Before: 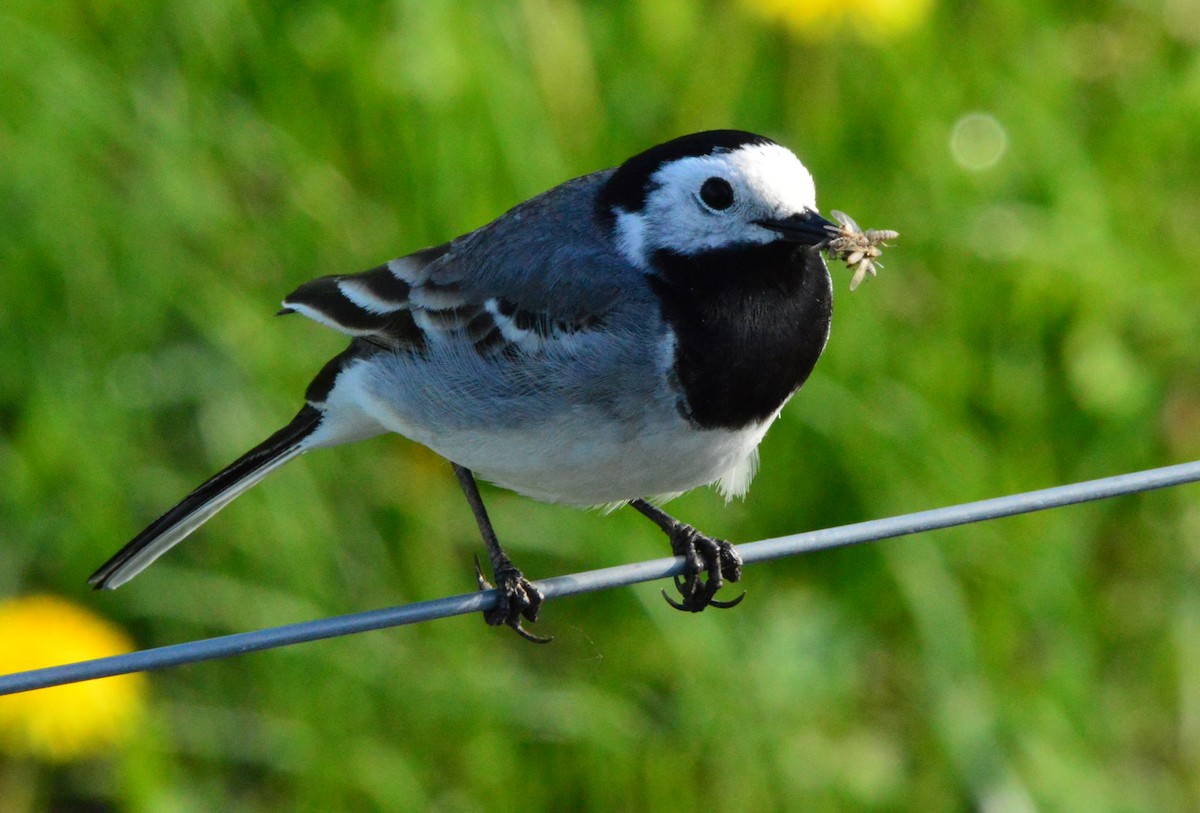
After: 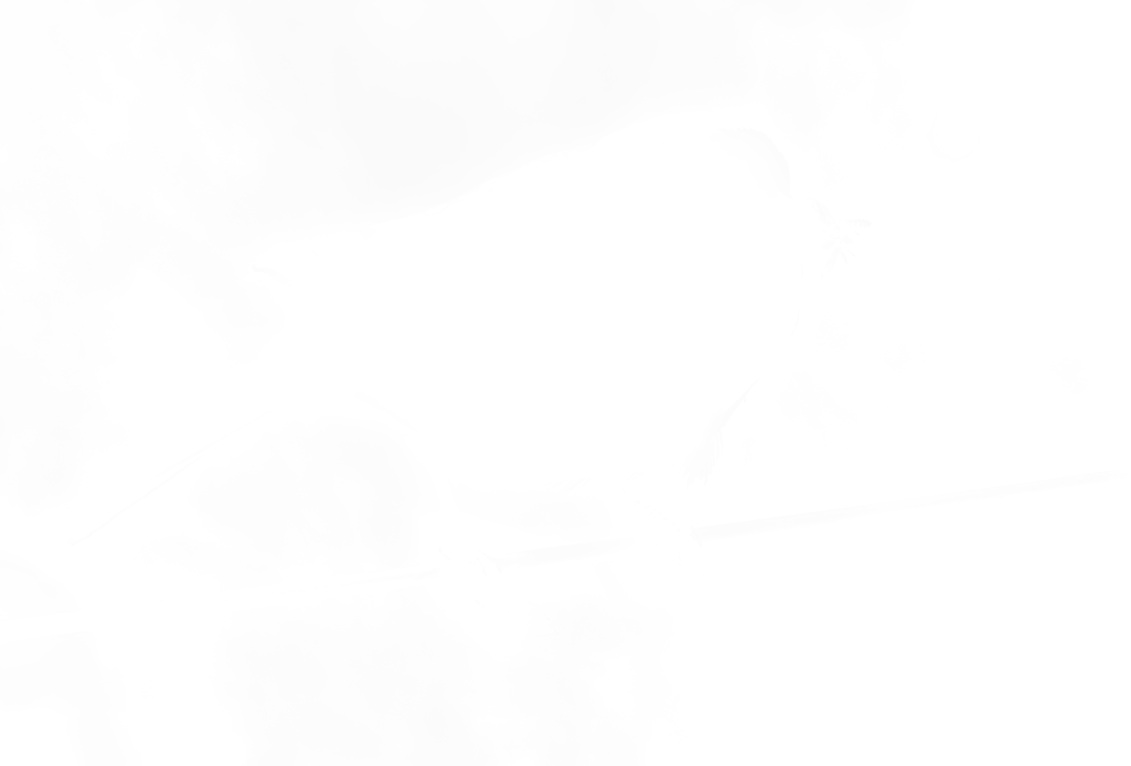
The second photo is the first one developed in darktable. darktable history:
exposure: black level correction 0, exposure 1.1 EV, compensate highlight preservation false
crop and rotate: angle -2.38°
monochrome: on, module defaults
color balance rgb: perceptual saturation grading › global saturation 20%, perceptual saturation grading › highlights -50%, perceptual saturation grading › shadows 30%, perceptual brilliance grading › global brilliance 10%, perceptual brilliance grading › shadows 15%
bloom: size 70%, threshold 25%, strength 70%
tone equalizer: on, module defaults
filmic rgb: black relative exposure -7.65 EV, white relative exposure 4.56 EV, hardness 3.61, contrast 1.05
sharpen: on, module defaults
